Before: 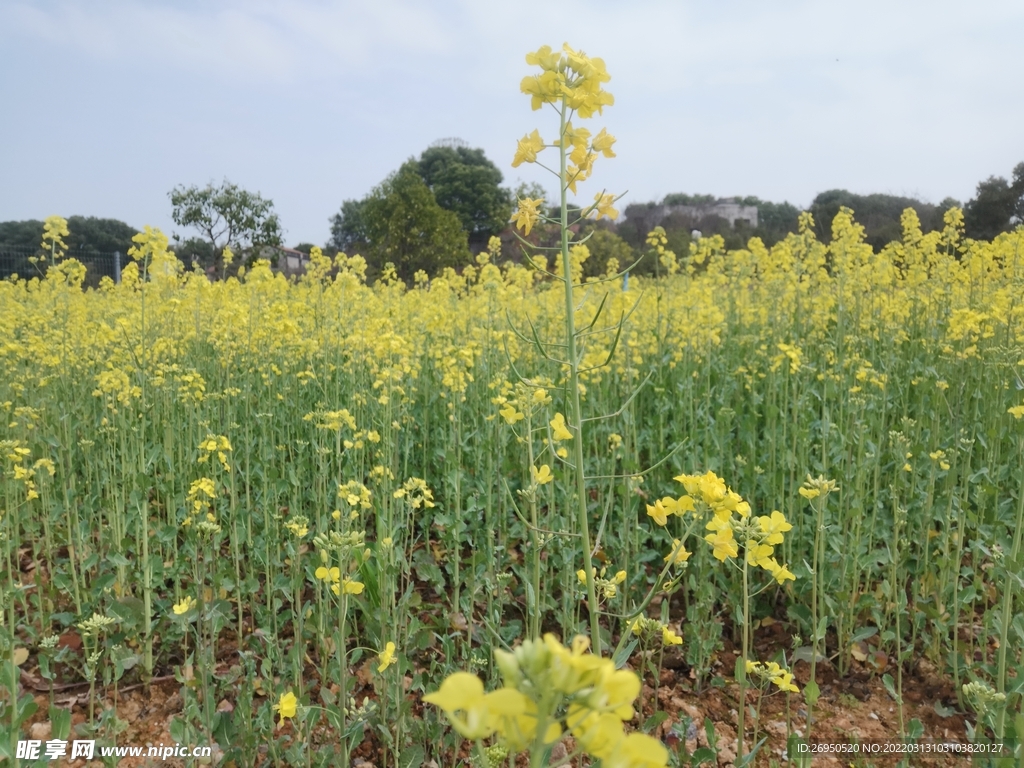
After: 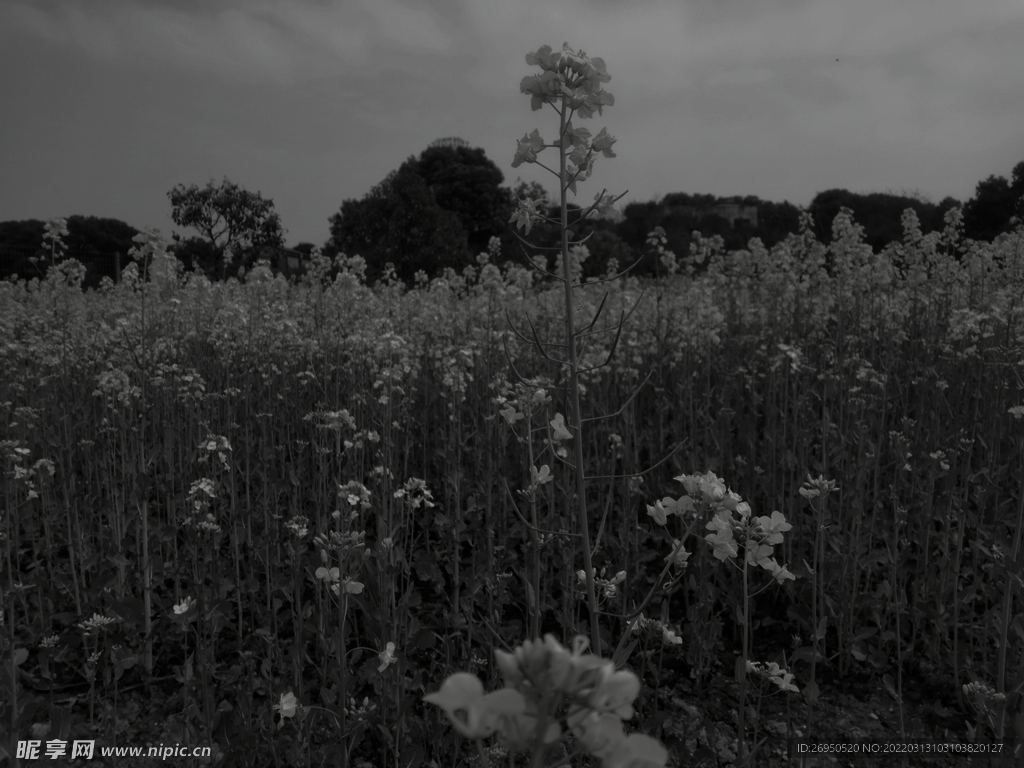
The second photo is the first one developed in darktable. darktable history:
tone equalizer: -8 EV 0.289 EV, -7 EV 0.421 EV, -6 EV 0.411 EV, -5 EV 0.232 EV, -3 EV -0.256 EV, -2 EV -0.439 EV, -1 EV -0.42 EV, +0 EV -0.263 EV, edges refinement/feathering 500, mask exposure compensation -1.57 EV, preserve details no
contrast brightness saturation: contrast 0.021, brightness -0.981, saturation -0.987
